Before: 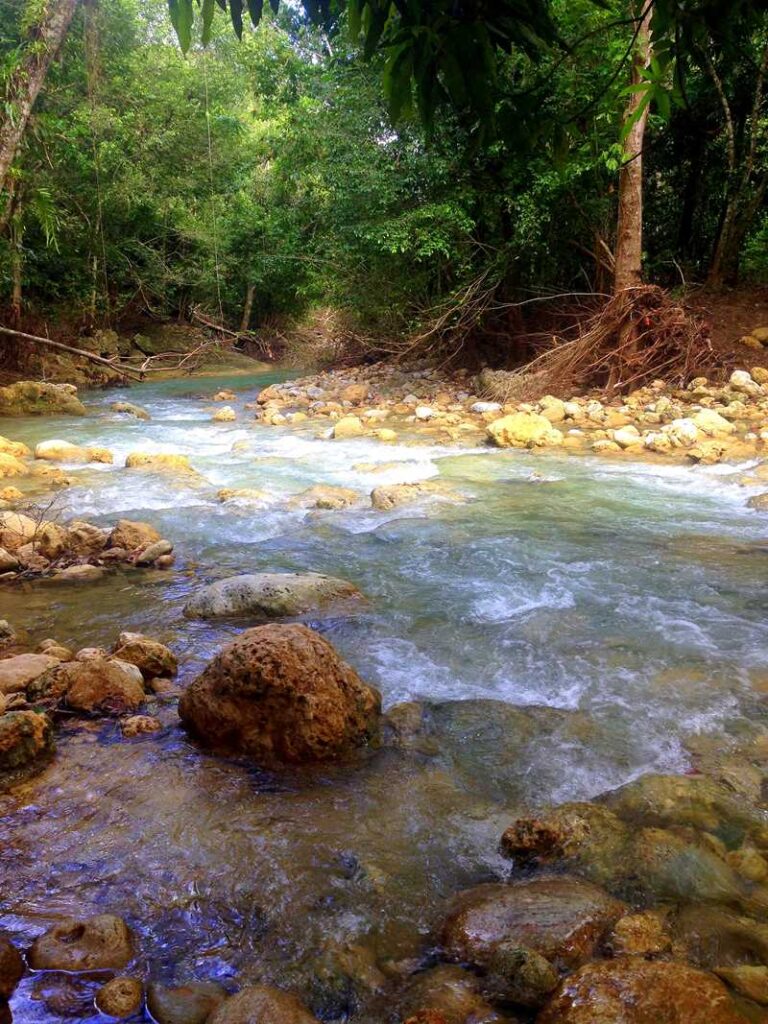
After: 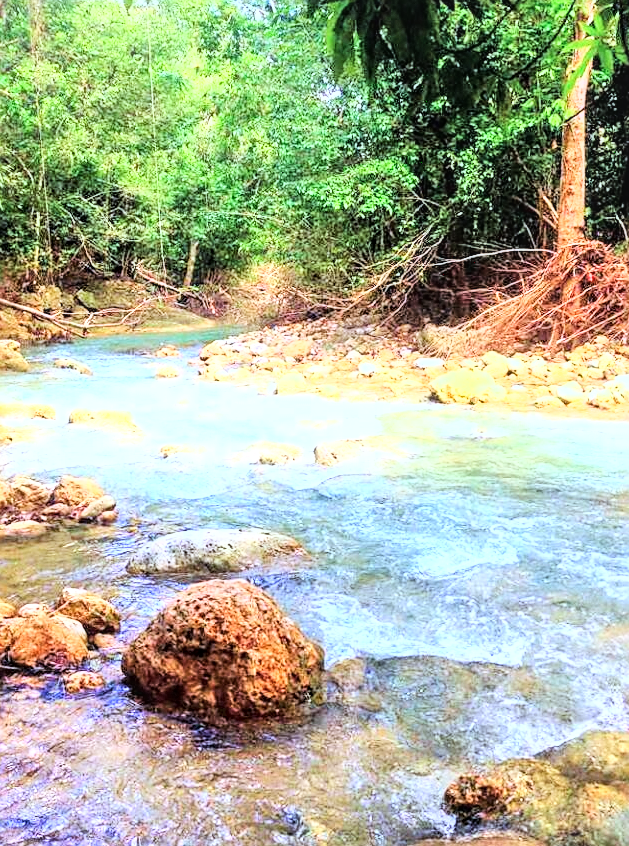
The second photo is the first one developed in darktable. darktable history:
color correction: highlights a* -4.21, highlights b* -10.69
tone equalizer: -7 EV 0.144 EV, -6 EV 0.621 EV, -5 EV 1.17 EV, -4 EV 1.33 EV, -3 EV 1.16 EV, -2 EV 0.6 EV, -1 EV 0.146 EV
base curve: curves: ch0 [(0, 0) (0.007, 0.004) (0.027, 0.03) (0.046, 0.07) (0.207, 0.54) (0.442, 0.872) (0.673, 0.972) (1, 1)]
exposure: black level correction -0.002, exposure 0.544 EV, compensate highlight preservation false
local contrast: on, module defaults
shadows and highlights: shadows 37.25, highlights -26.6, soften with gaussian
sharpen: on, module defaults
crop and rotate: left 7.484%, top 4.381%, right 10.565%, bottom 12.936%
